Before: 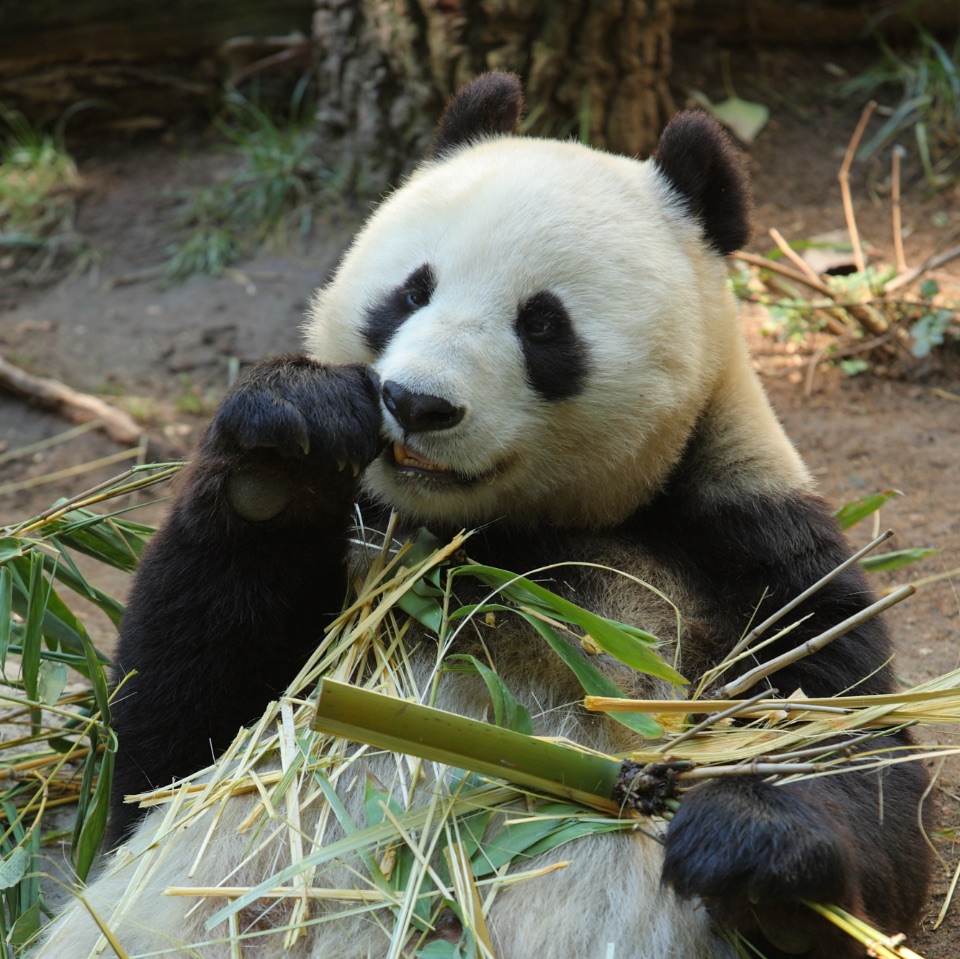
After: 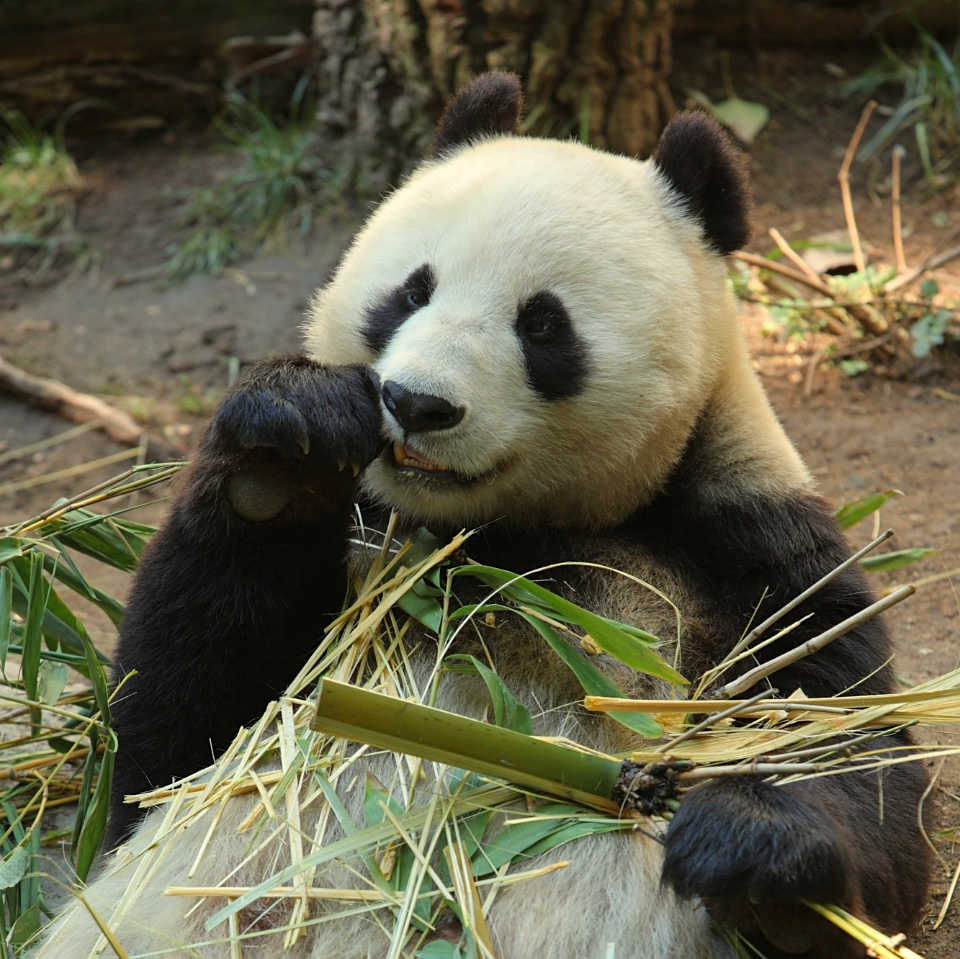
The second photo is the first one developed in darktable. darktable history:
white balance: red 1.029, blue 0.92
sharpen: amount 0.2
